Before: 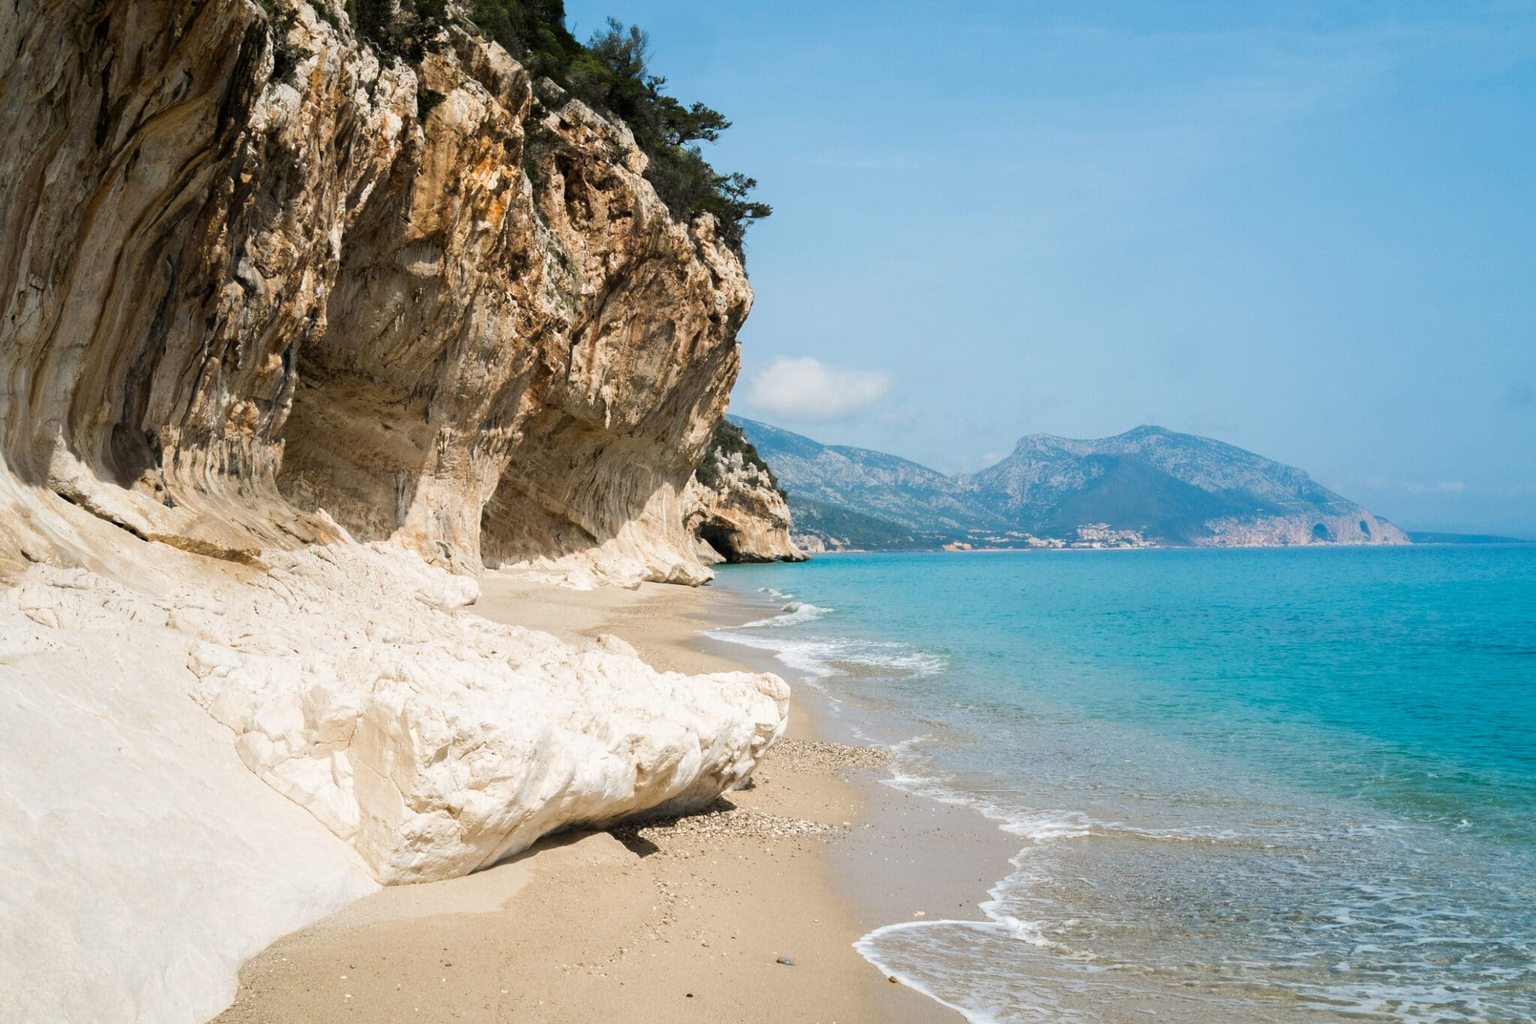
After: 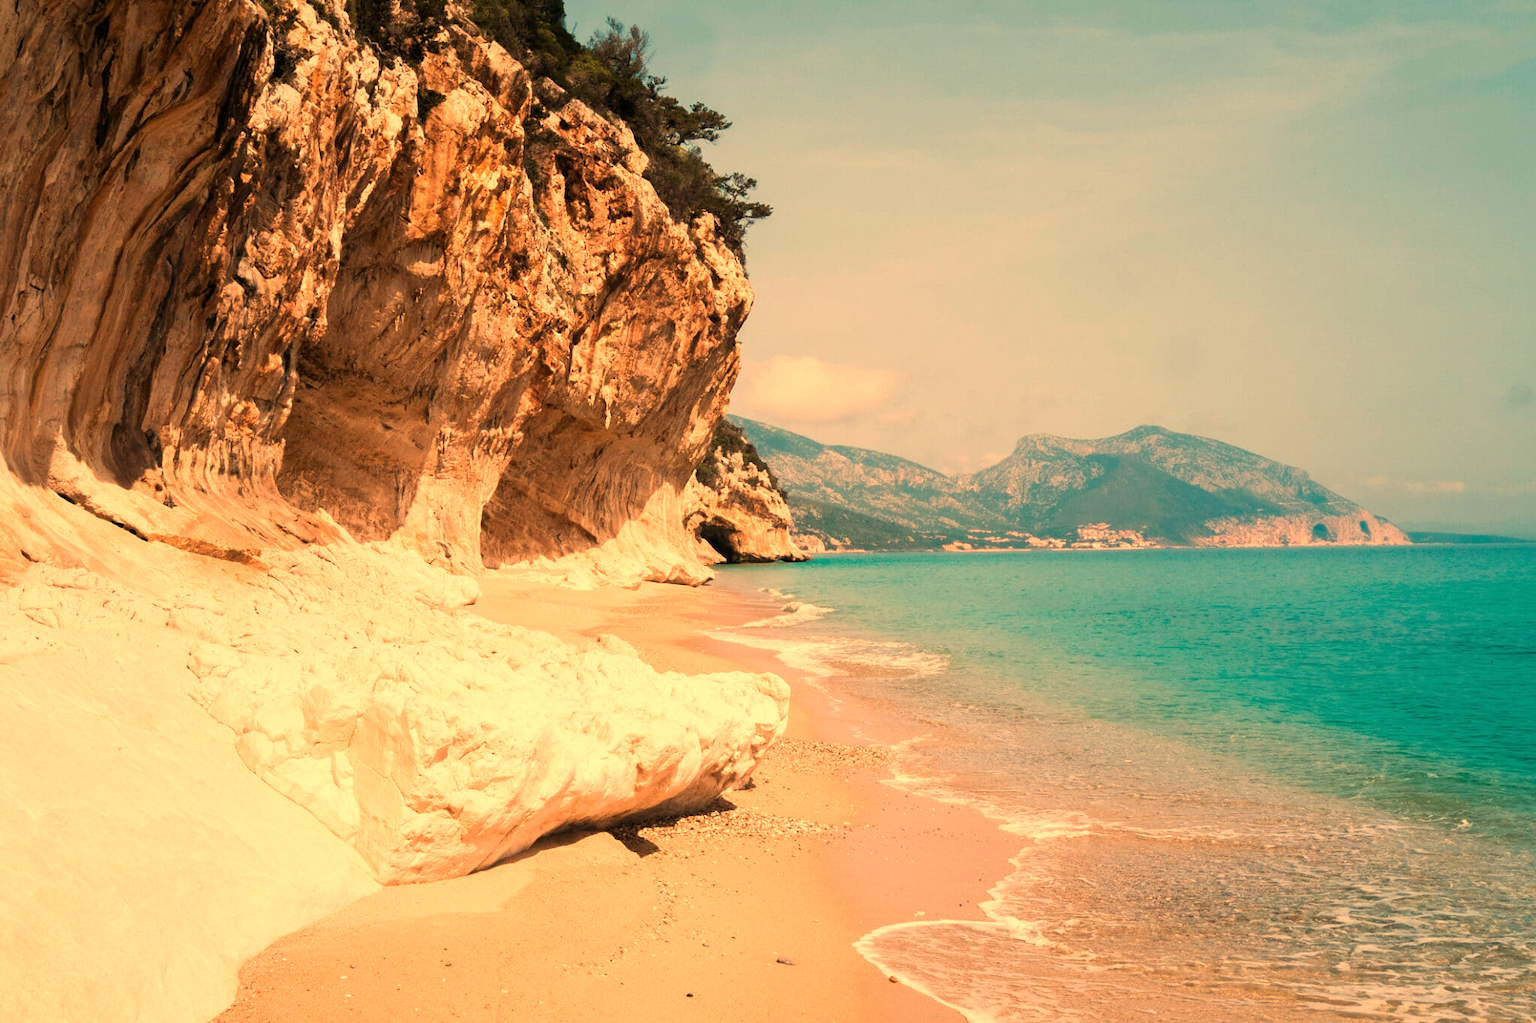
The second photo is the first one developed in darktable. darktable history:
white balance: red 1.467, blue 0.684
tone equalizer: on, module defaults
